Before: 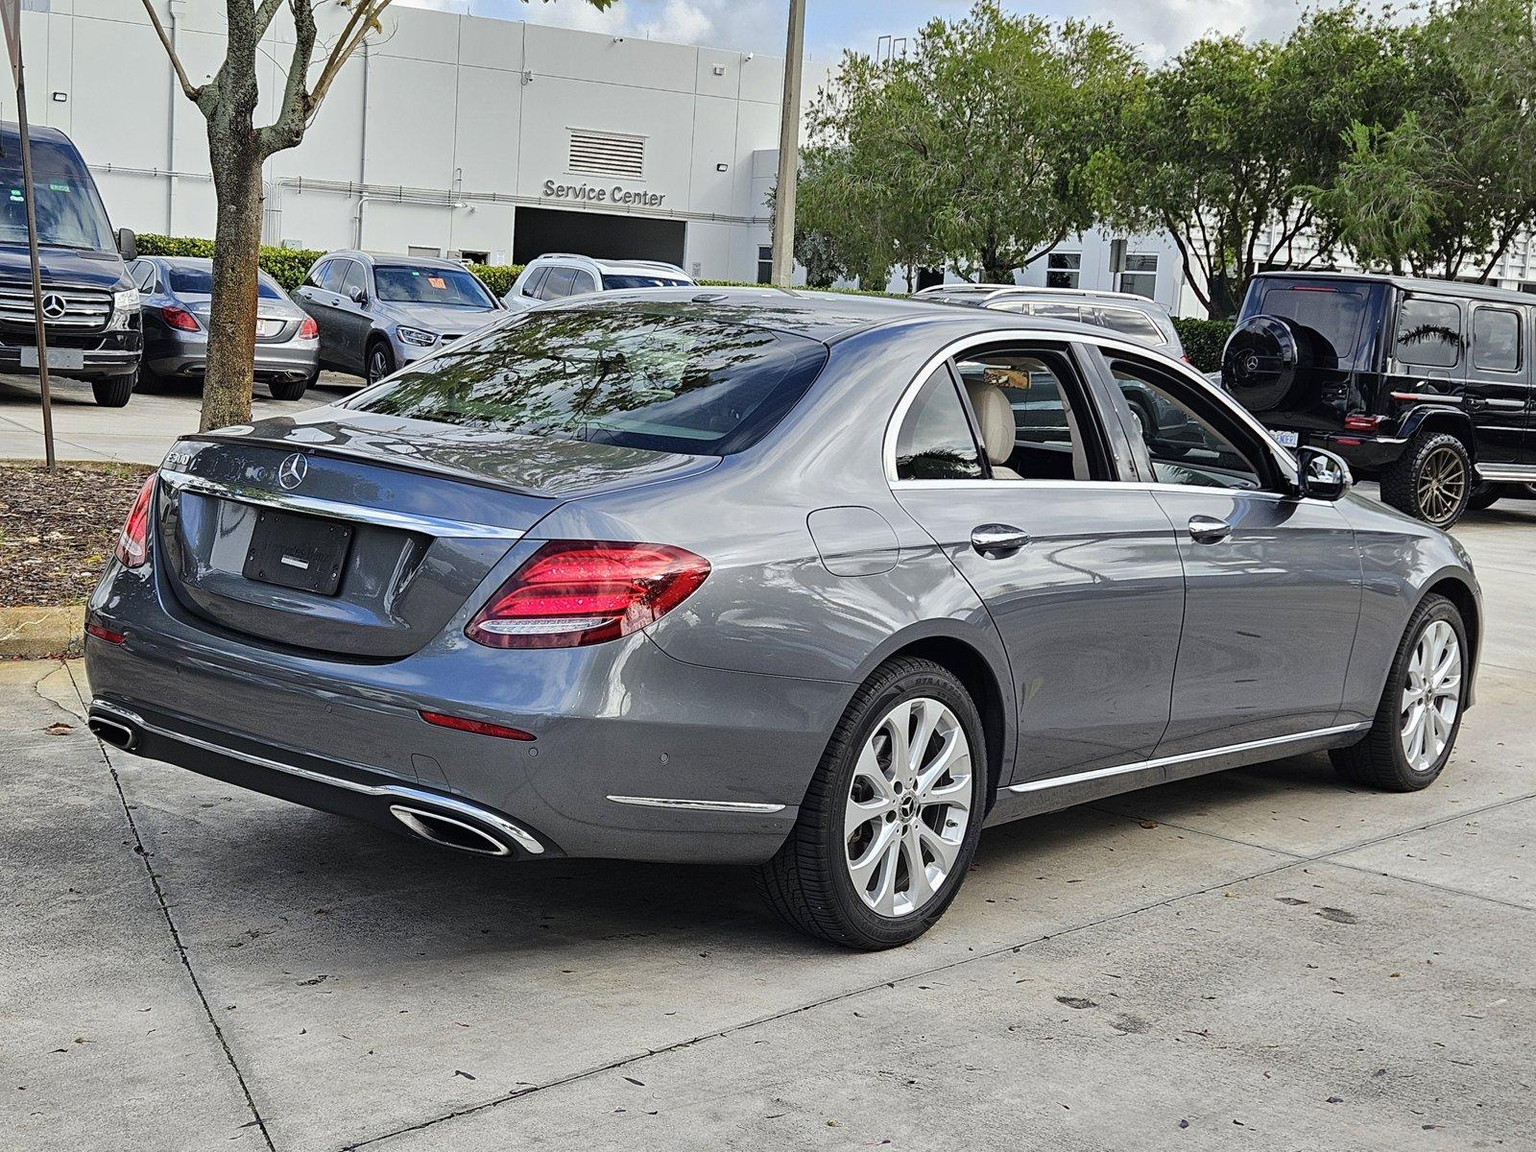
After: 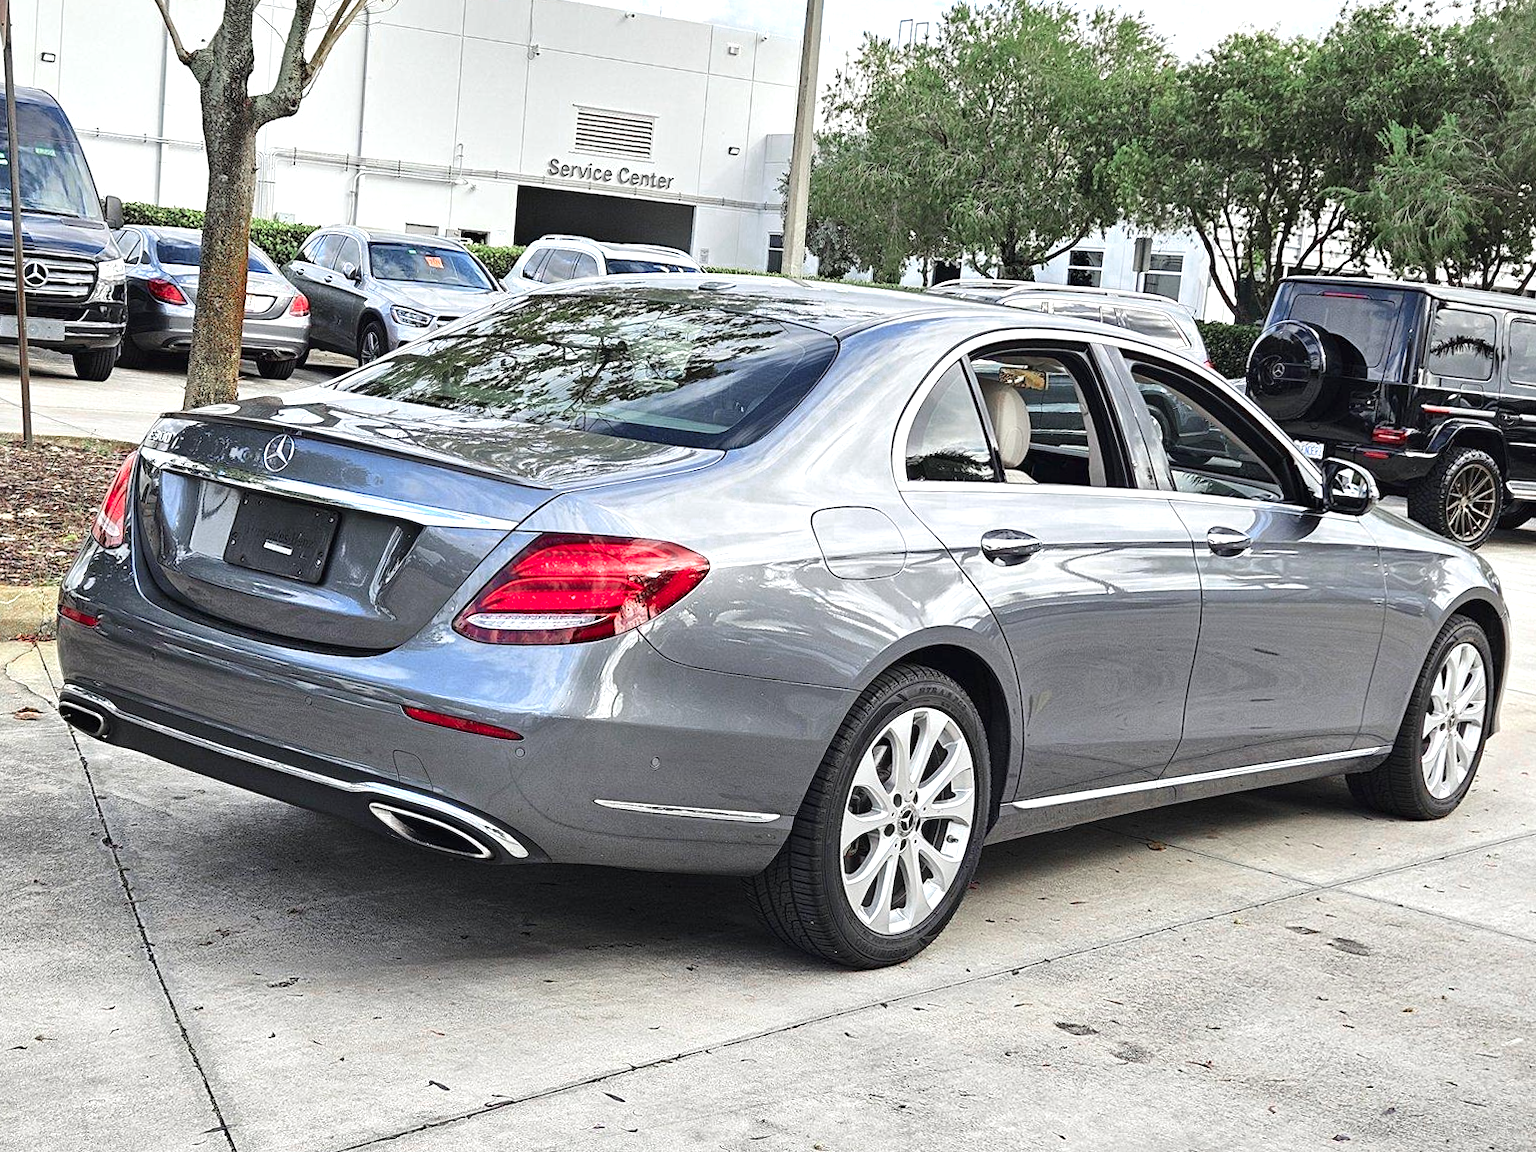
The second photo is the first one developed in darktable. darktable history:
crop and rotate: angle -1.69°
exposure: black level correction 0, exposure 0.7 EV, compensate exposure bias true, compensate highlight preservation false
color zones: curves: ch0 [(0, 0.466) (0.128, 0.466) (0.25, 0.5) (0.375, 0.456) (0.5, 0.5) (0.625, 0.5) (0.737, 0.652) (0.875, 0.5)]; ch1 [(0, 0.603) (0.125, 0.618) (0.261, 0.348) (0.372, 0.353) (0.497, 0.363) (0.611, 0.45) (0.731, 0.427) (0.875, 0.518) (0.998, 0.652)]; ch2 [(0, 0.559) (0.125, 0.451) (0.253, 0.564) (0.37, 0.578) (0.5, 0.466) (0.625, 0.471) (0.731, 0.471) (0.88, 0.485)]
